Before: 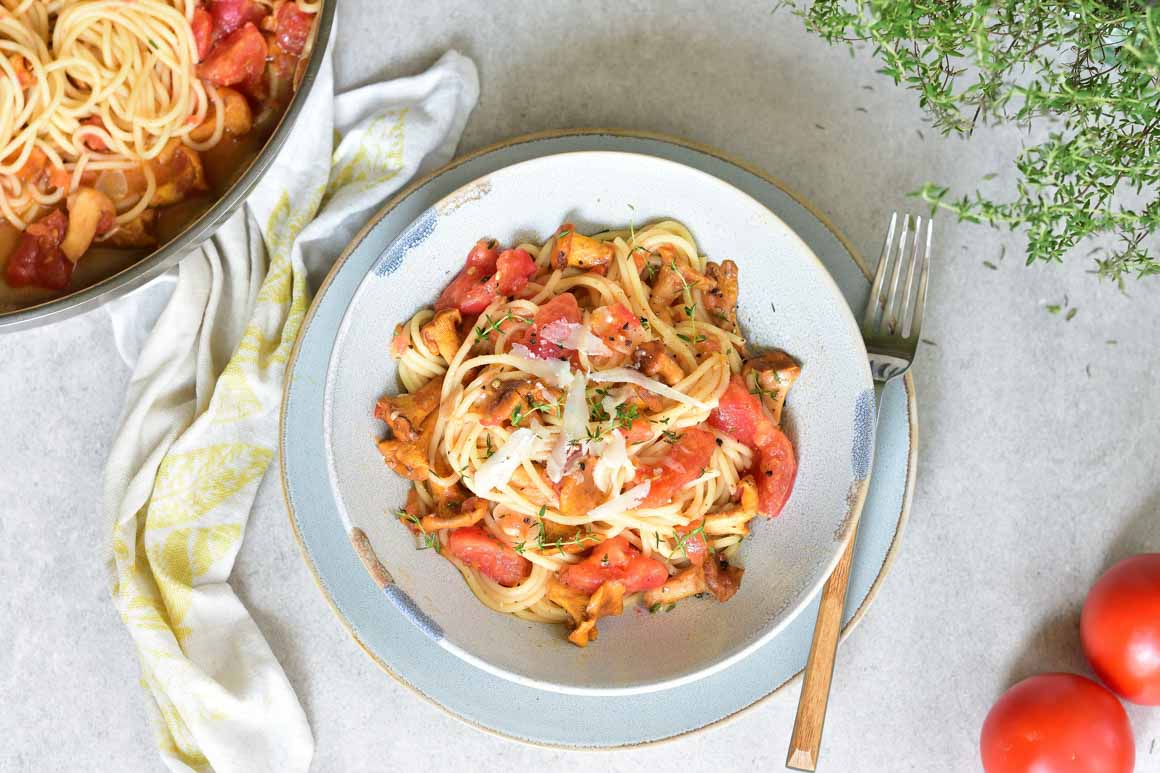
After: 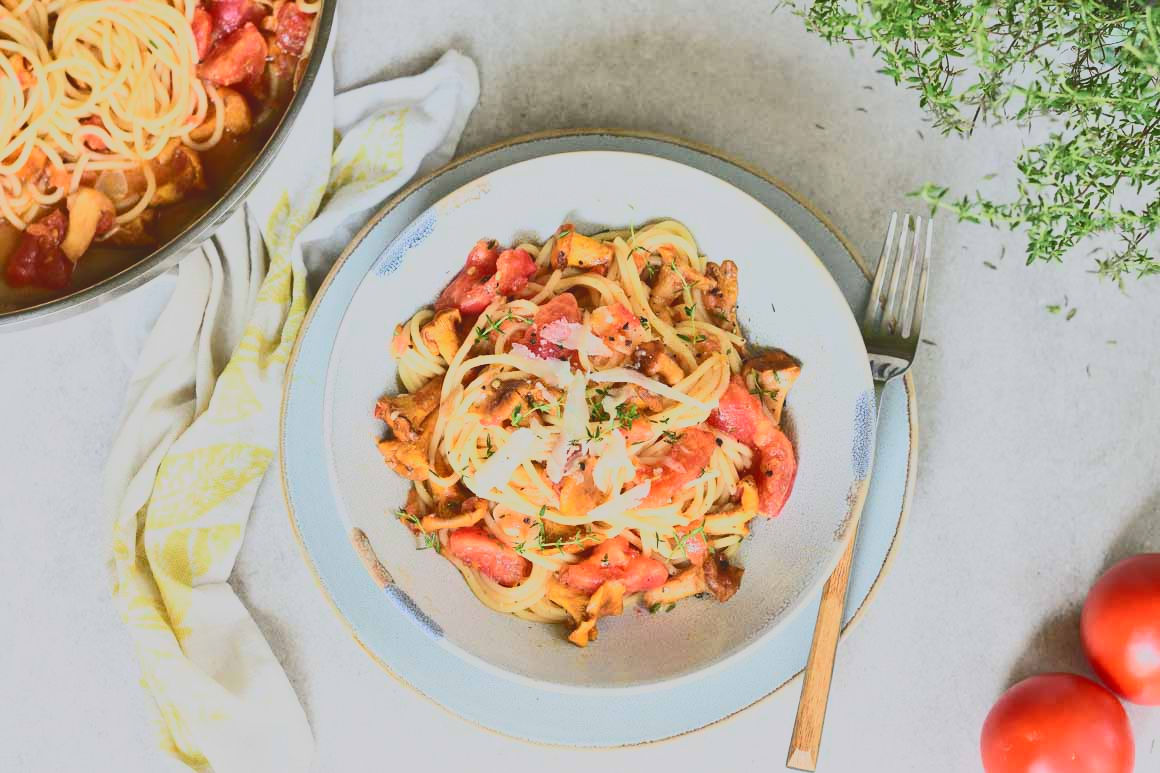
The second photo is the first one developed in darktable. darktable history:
tone curve: curves: ch0 [(0, 0.148) (0.191, 0.225) (0.39, 0.373) (0.669, 0.716) (0.847, 0.818) (1, 0.839)], color space Lab, independent channels, preserve colors none
